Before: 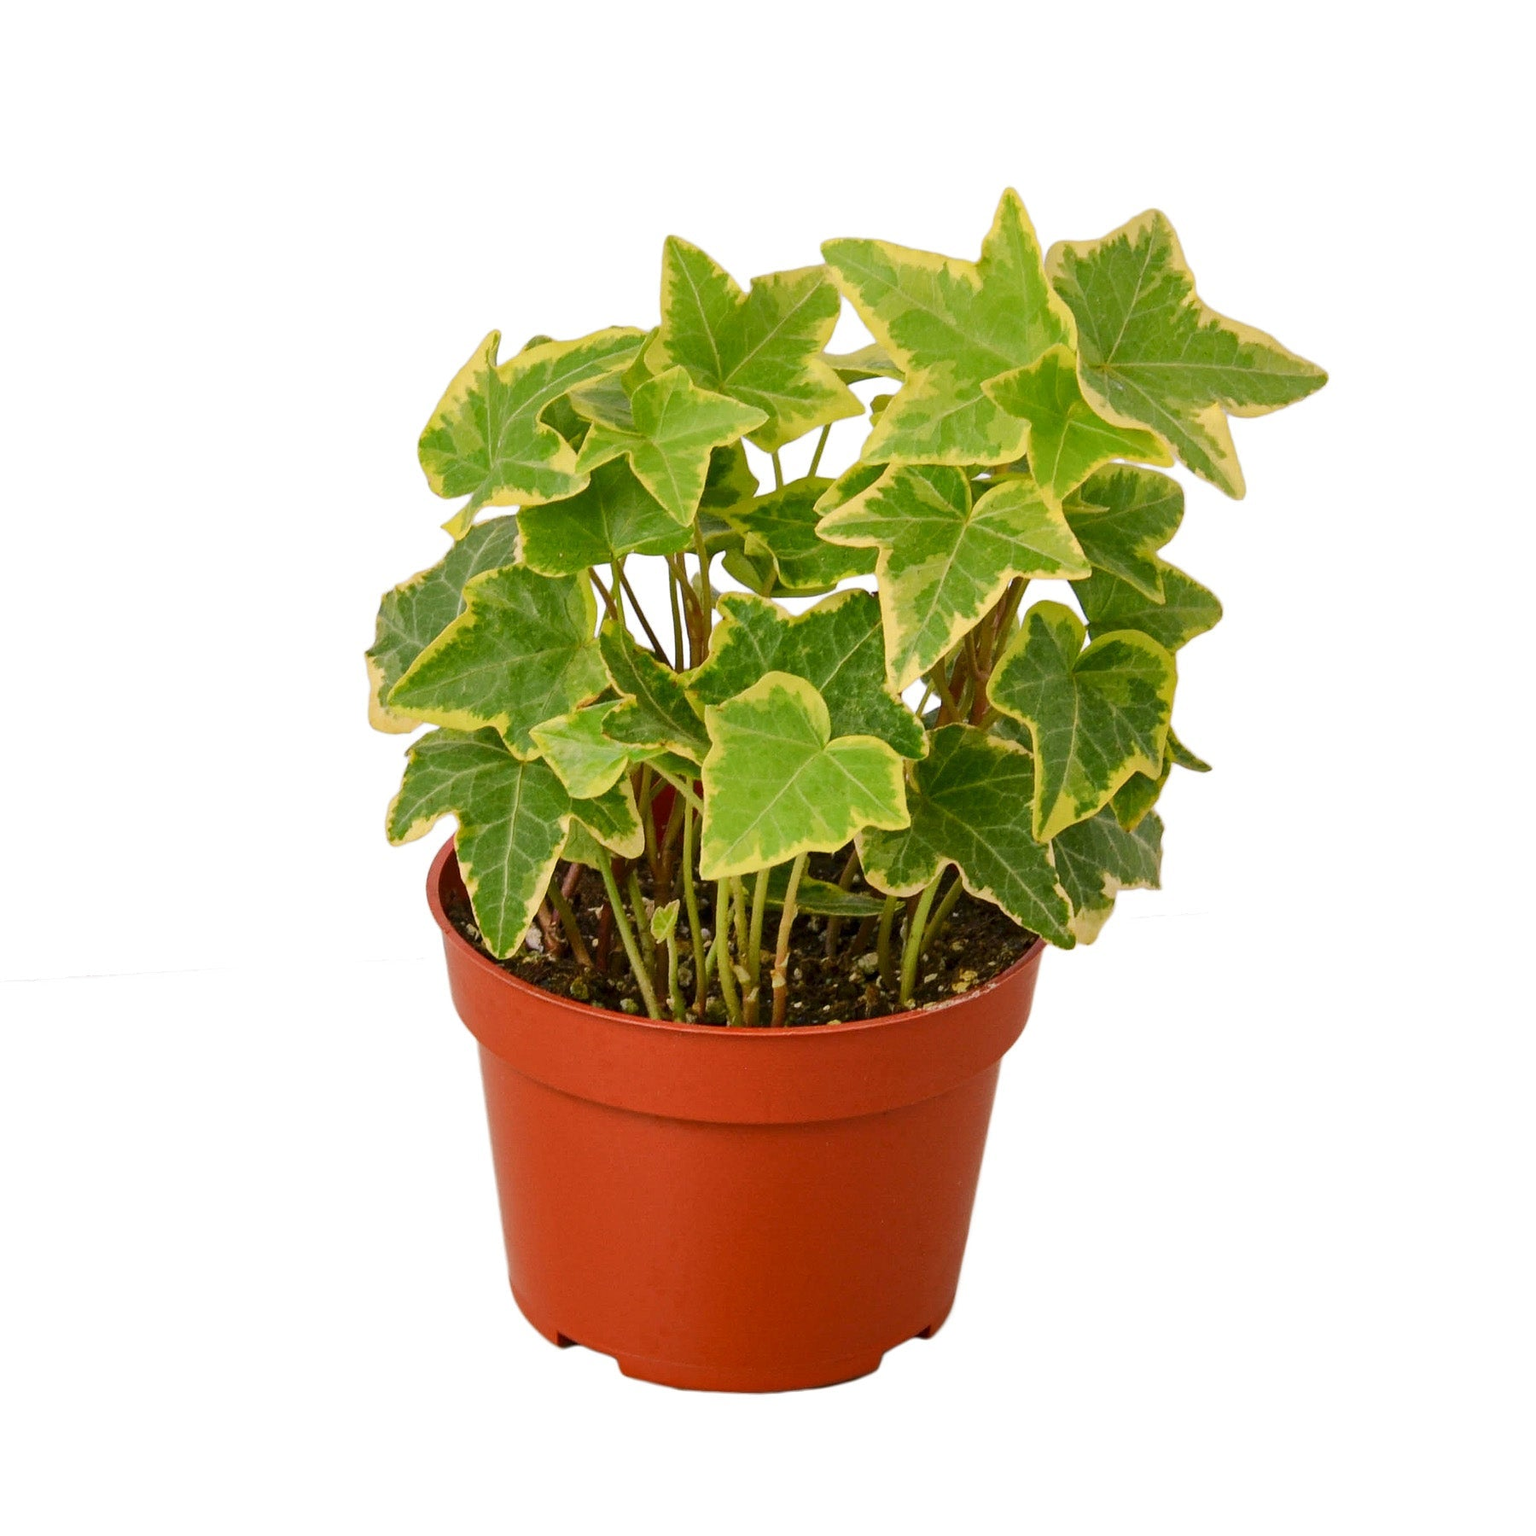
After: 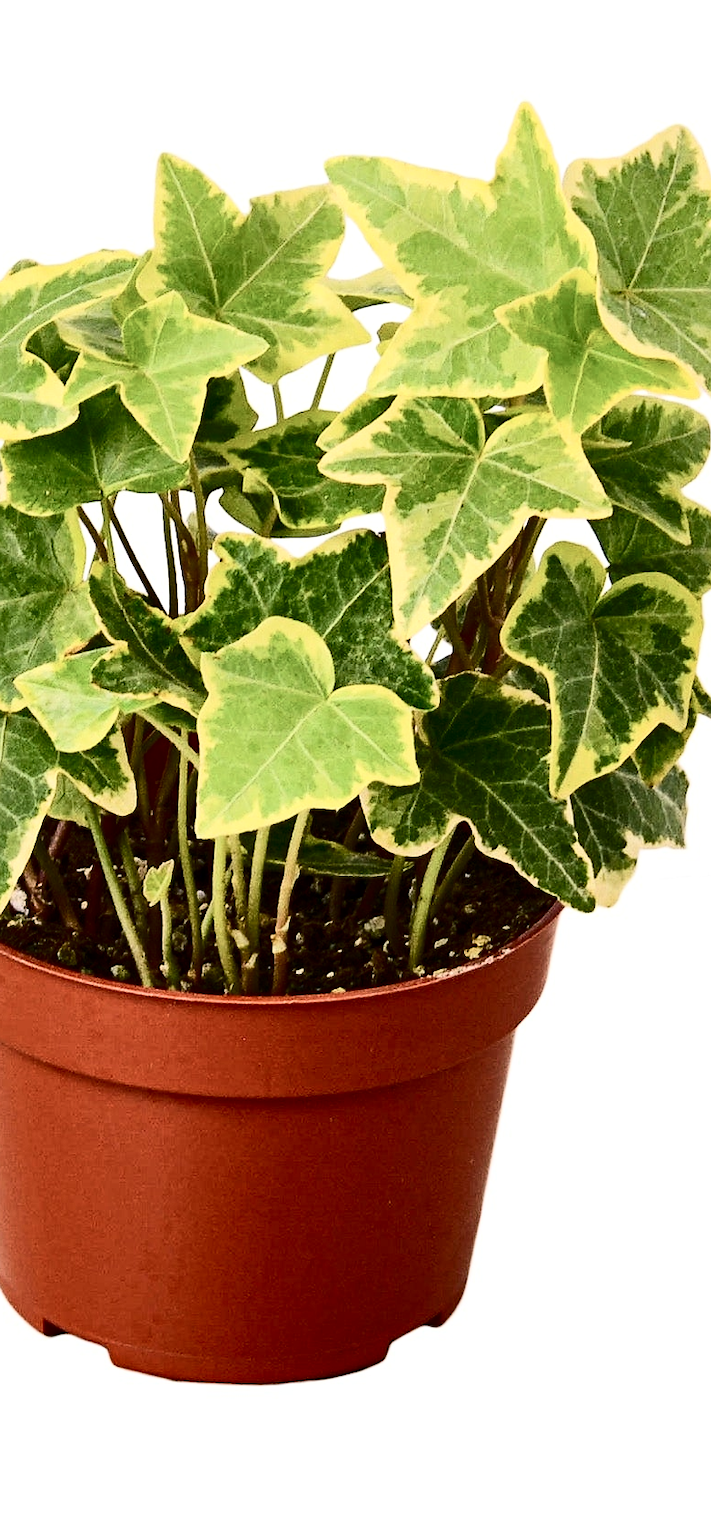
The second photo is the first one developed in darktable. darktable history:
crop: left 33.636%, top 6.037%, right 22.814%
sharpen: radius 1.004, threshold 0.893
local contrast: mode bilateral grid, contrast 10, coarseness 26, detail 115%, midtone range 0.2
contrast brightness saturation: contrast 0.492, saturation -0.101
